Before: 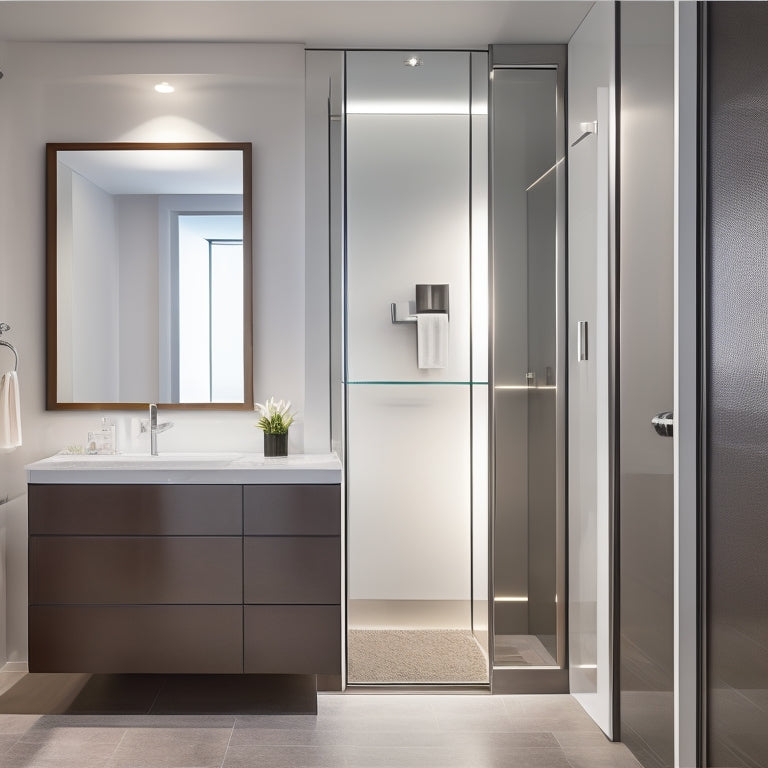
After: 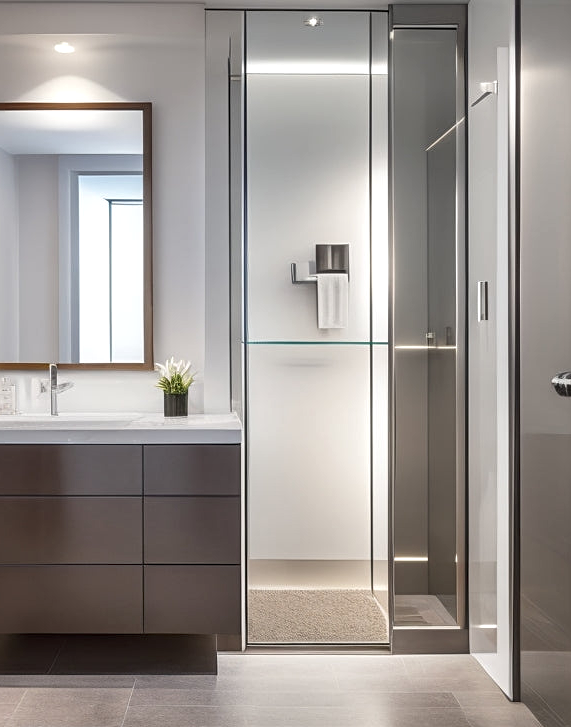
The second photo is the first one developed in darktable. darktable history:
crop and rotate: left 13.094%, top 5.31%, right 12.54%
local contrast: on, module defaults
sharpen: amount 0.206
